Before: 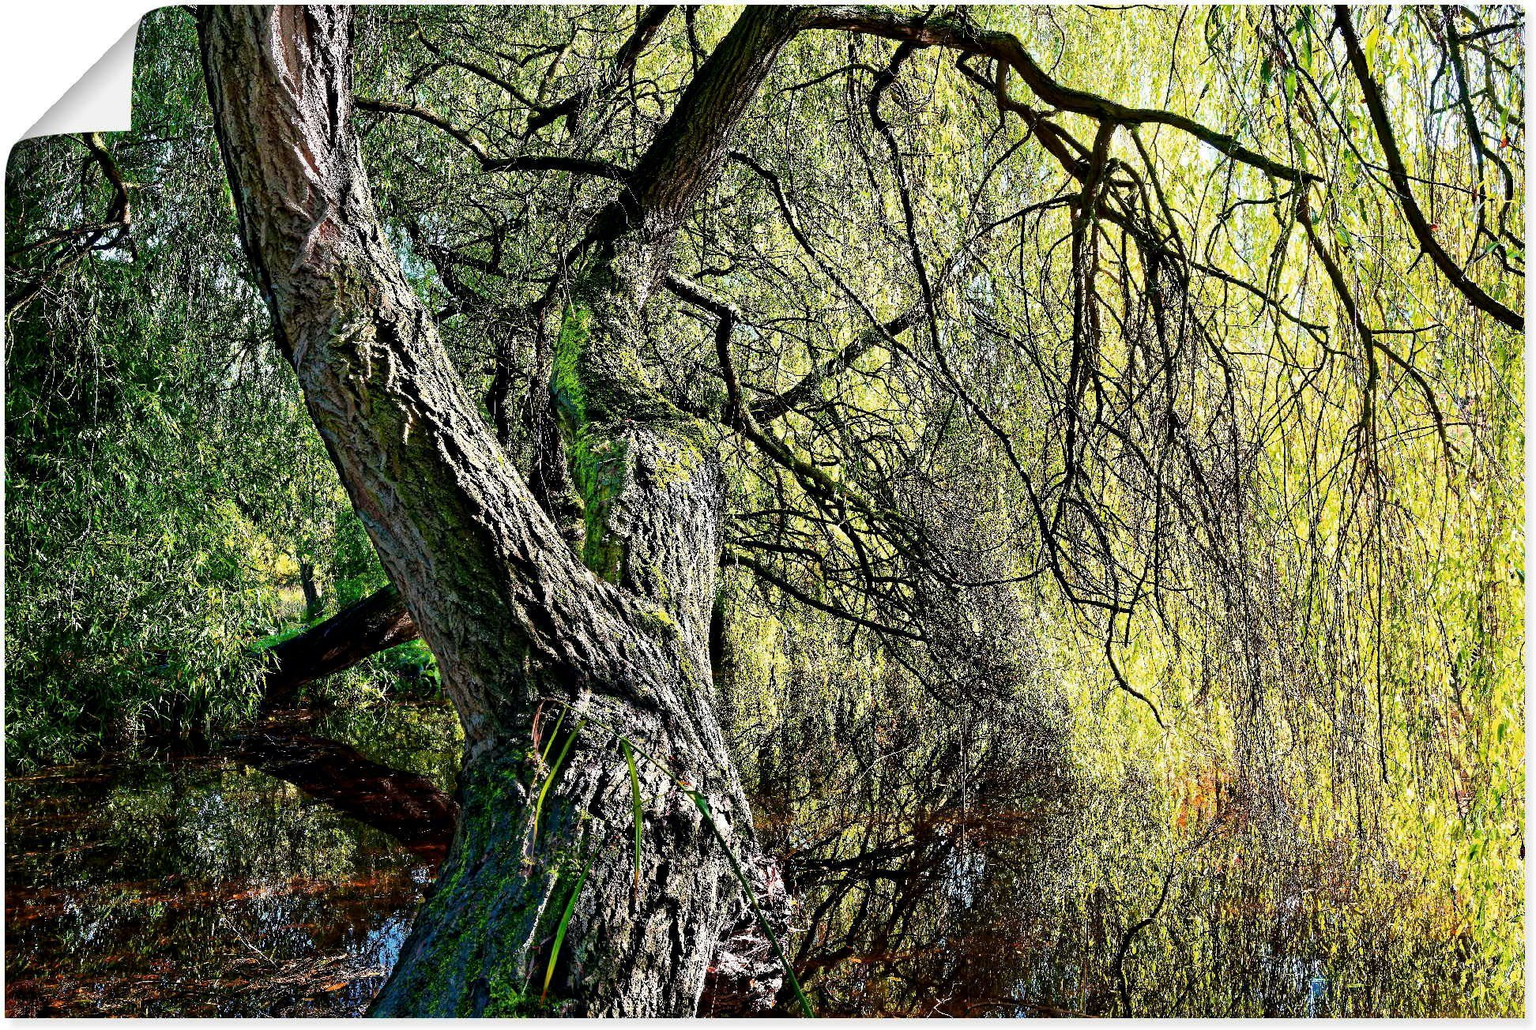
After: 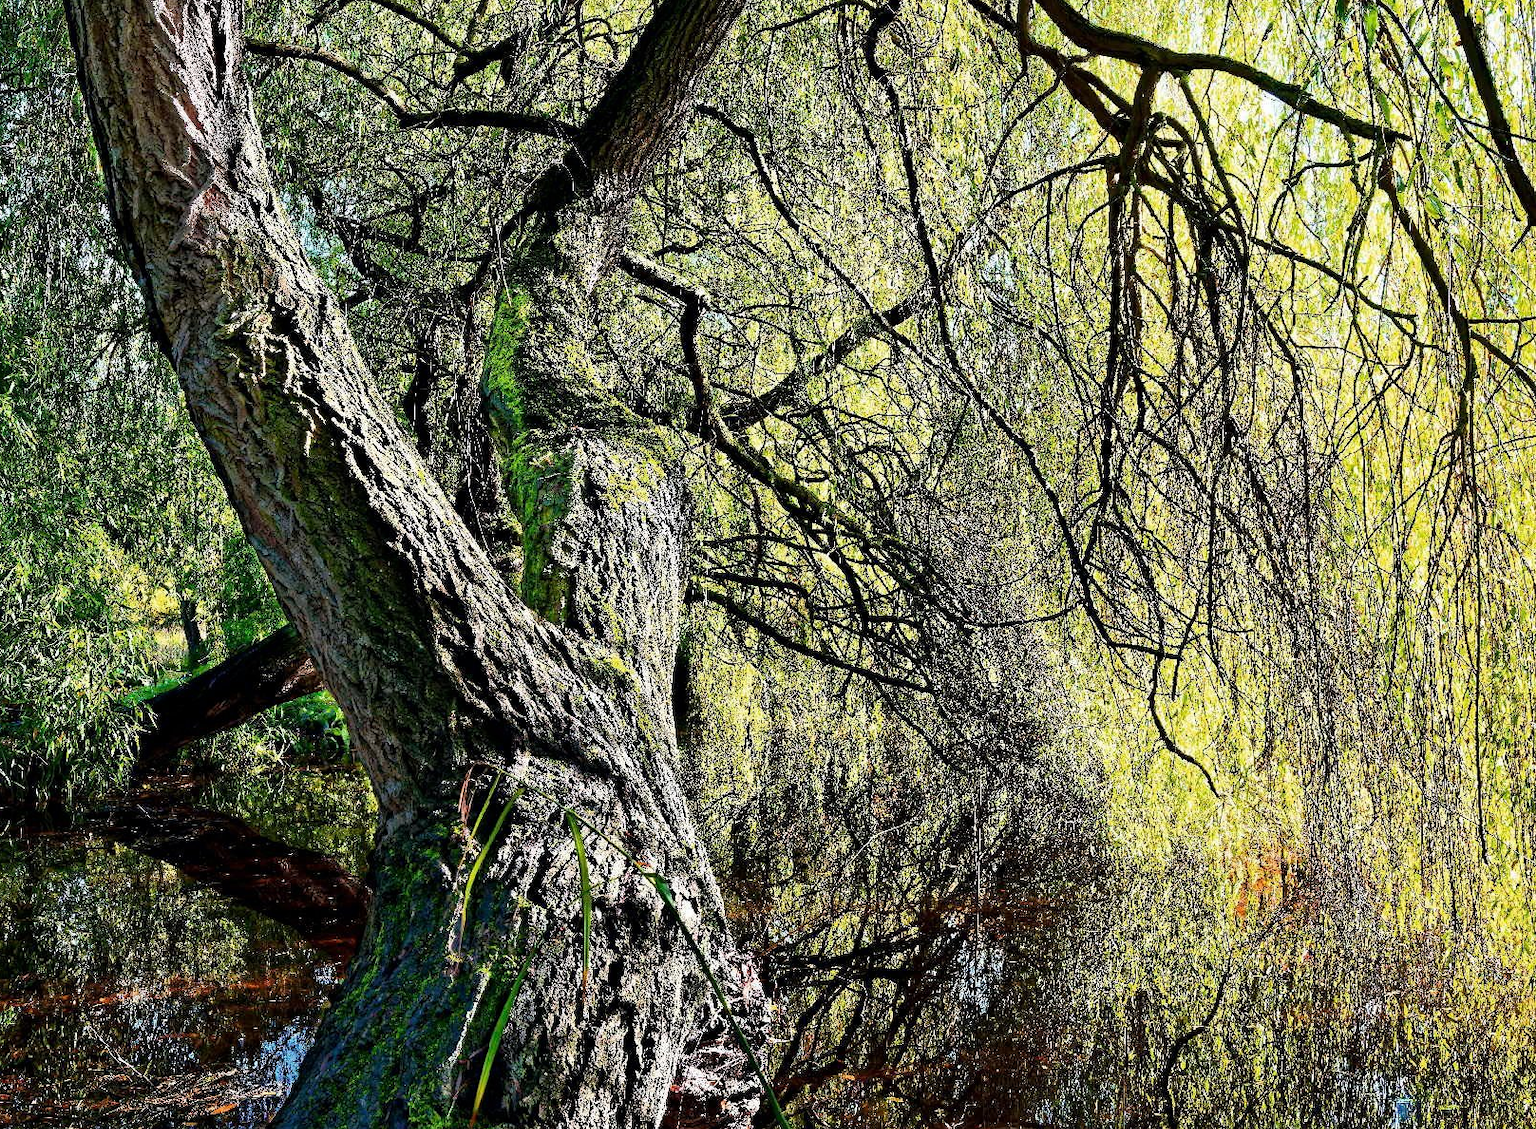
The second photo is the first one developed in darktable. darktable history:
crop: left 9.785%, top 6.329%, right 7.03%, bottom 2.44%
